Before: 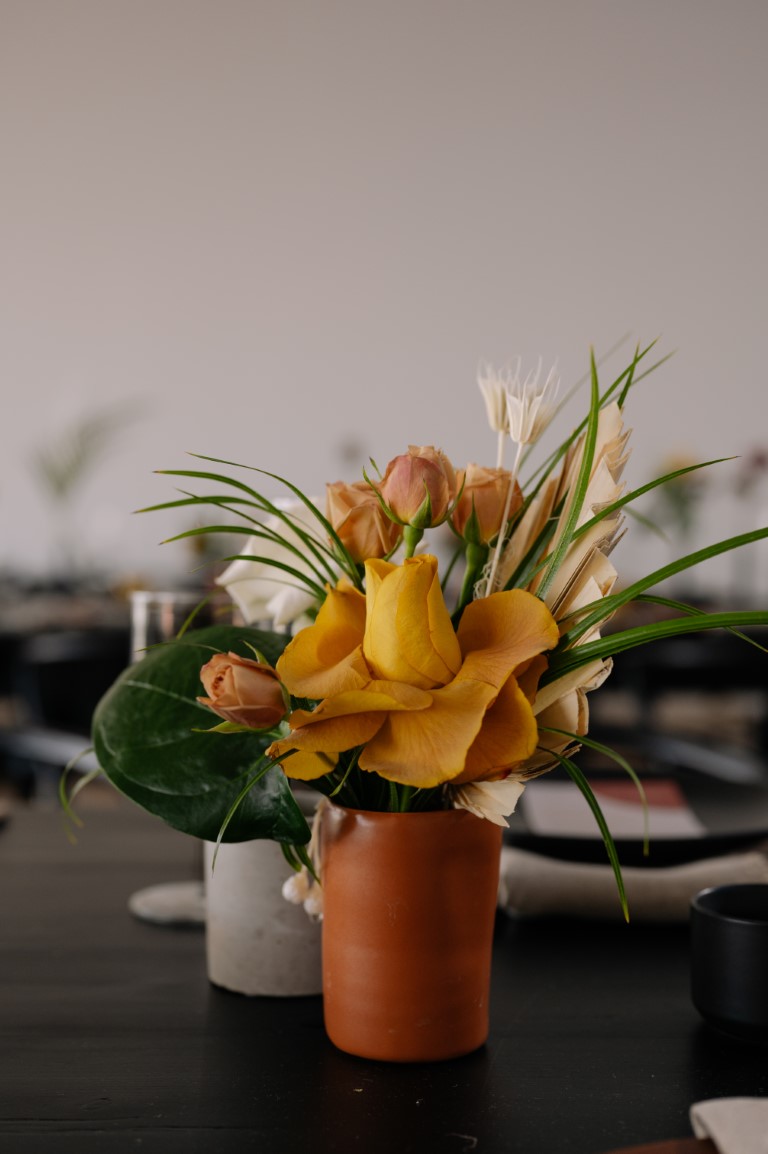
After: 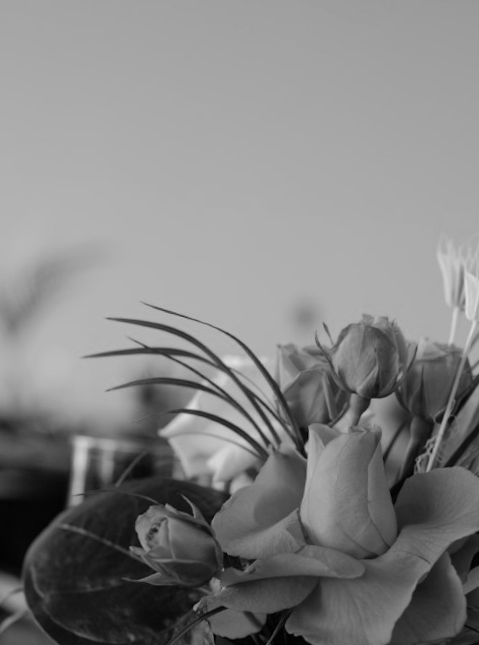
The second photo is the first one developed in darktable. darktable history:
crop and rotate: angle -4.97°, left 2.144%, top 6.773%, right 27.526%, bottom 30.225%
color calibration: output gray [0.22, 0.42, 0.37, 0], illuminant as shot in camera, x 0.378, y 0.381, temperature 4099.33 K
